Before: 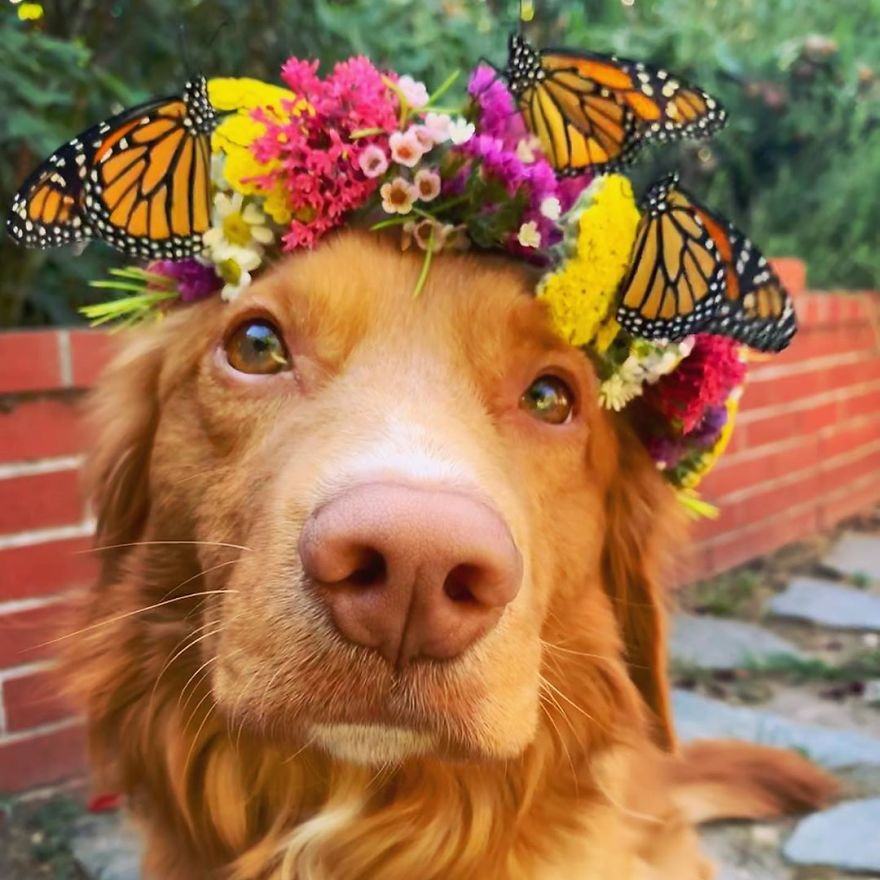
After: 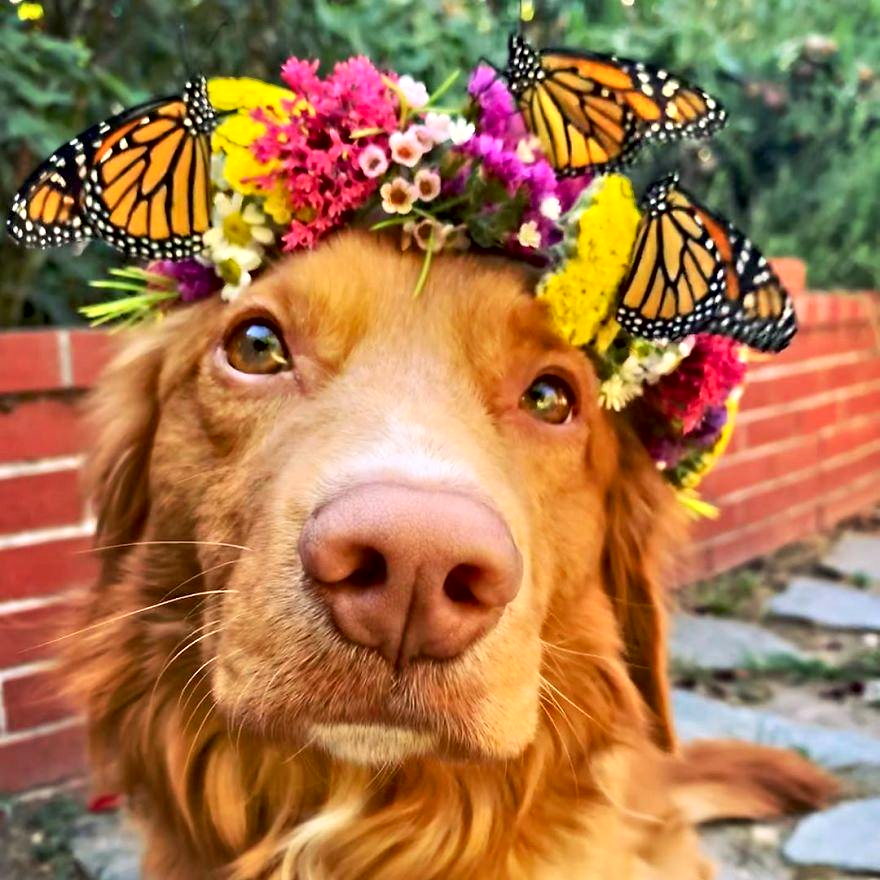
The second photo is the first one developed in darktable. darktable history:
contrast equalizer: octaves 7, y [[0.511, 0.558, 0.631, 0.632, 0.559, 0.512], [0.5 ×6], [0.507, 0.559, 0.627, 0.644, 0.647, 0.647], [0 ×6], [0 ×6]]
contrast brightness saturation: contrast 0.033, brightness 0.055, saturation 0.124
